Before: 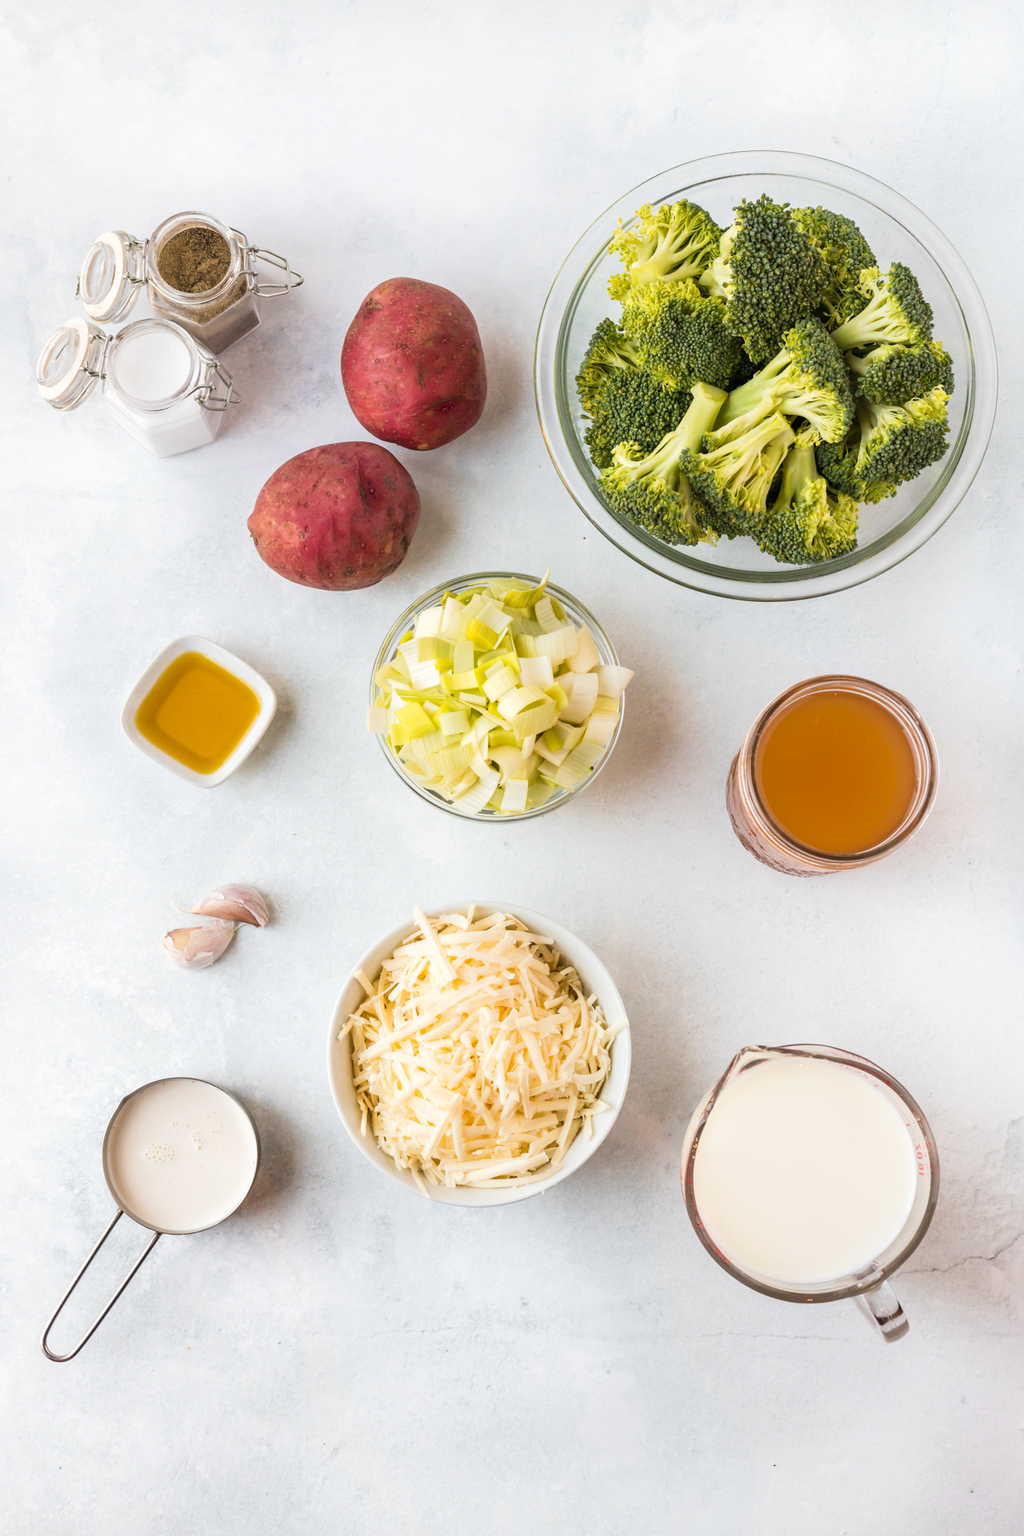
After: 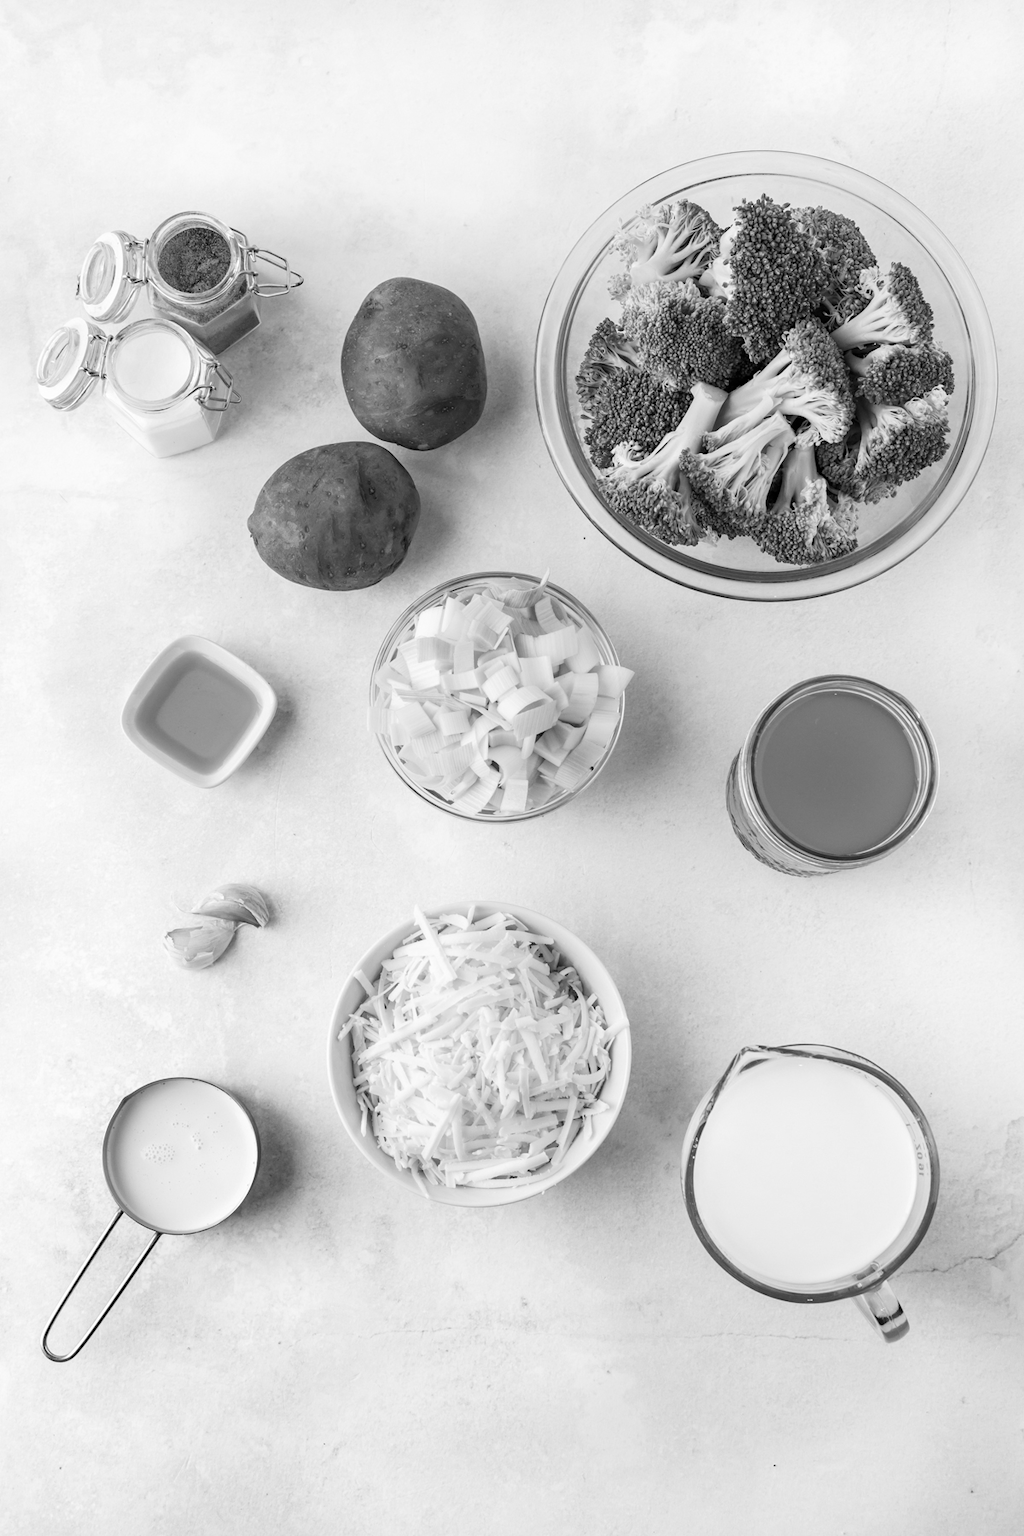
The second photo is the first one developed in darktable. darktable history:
rgb levels: mode RGB, independent channels, levels [[0, 0.5, 1], [0, 0.521, 1], [0, 0.536, 1]]
haze removal: compatibility mode true, adaptive false
monochrome: on, module defaults
